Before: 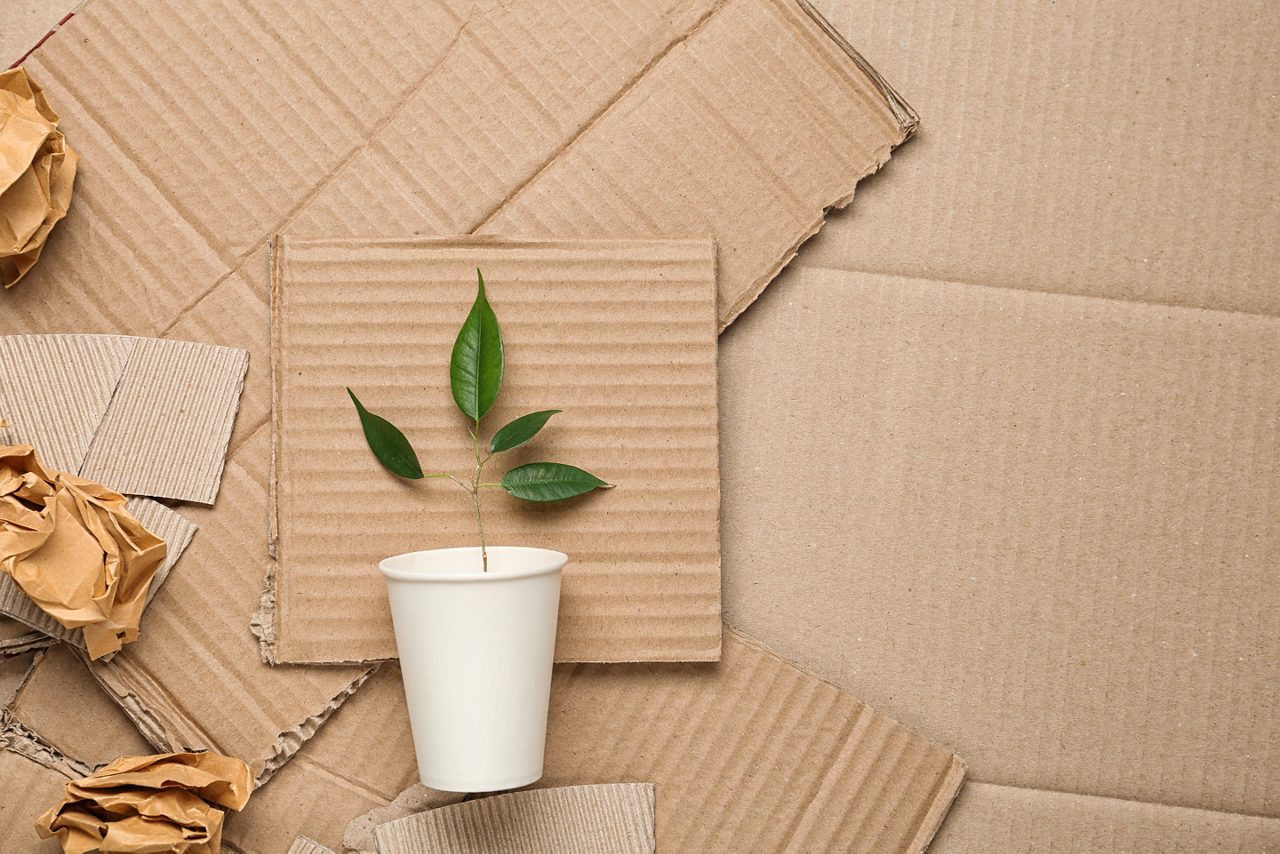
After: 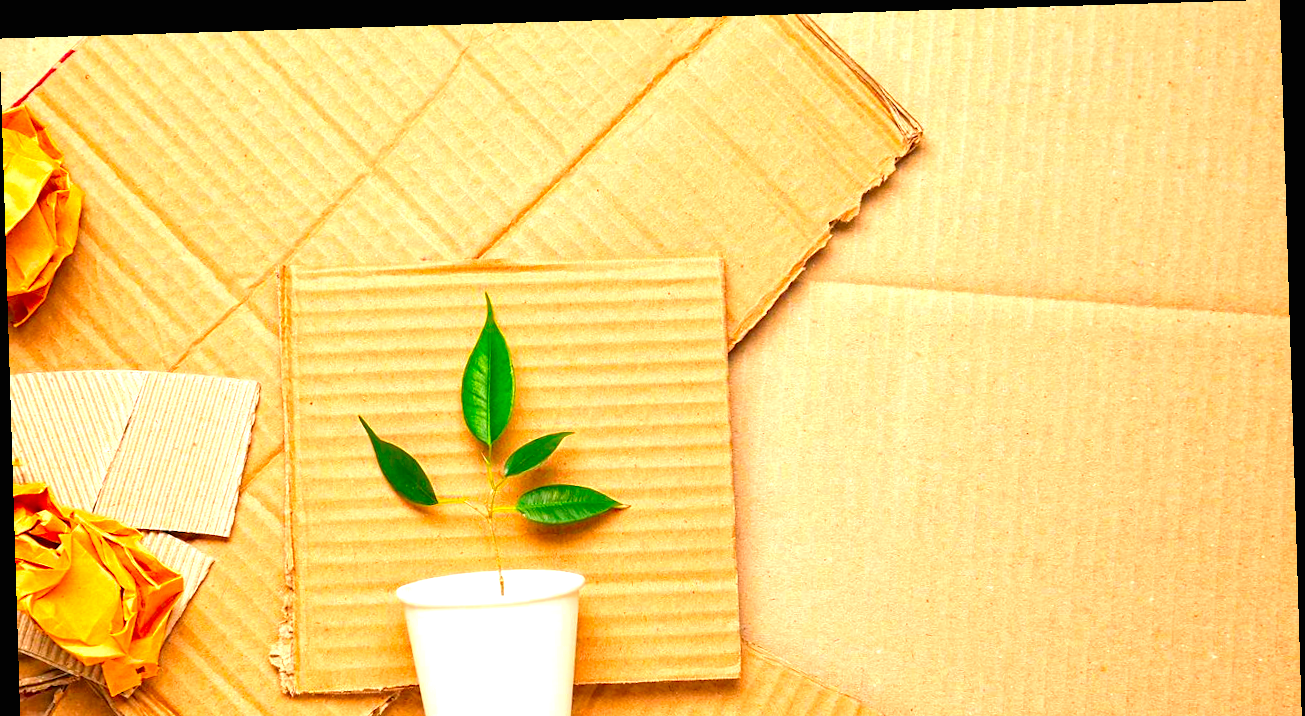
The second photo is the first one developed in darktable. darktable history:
white balance: emerald 1
exposure: black level correction 0, exposure 1.1 EV, compensate exposure bias true, compensate highlight preservation false
color correction: highlights a* 1.59, highlights b* -1.7, saturation 2.48
crop: bottom 19.644%
rotate and perspective: rotation -1.75°, automatic cropping off
